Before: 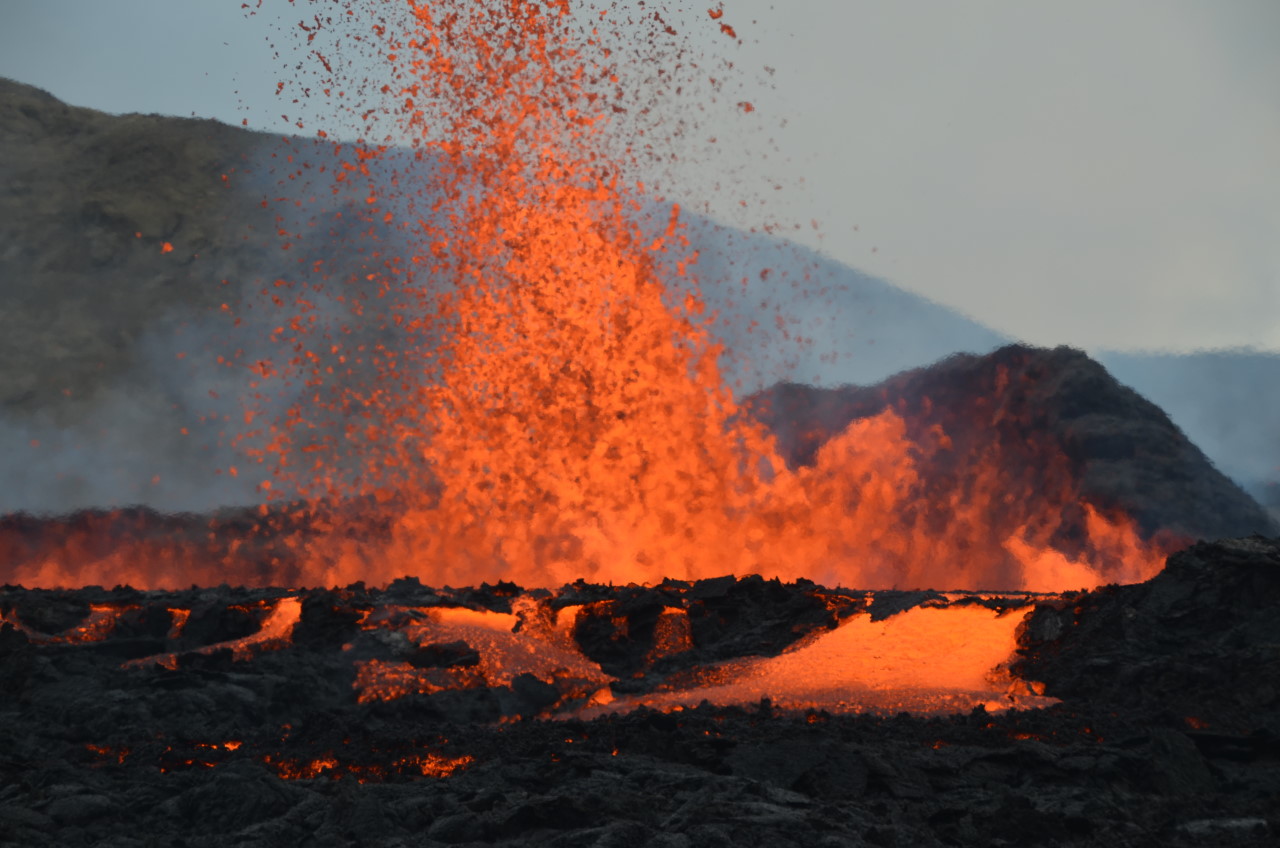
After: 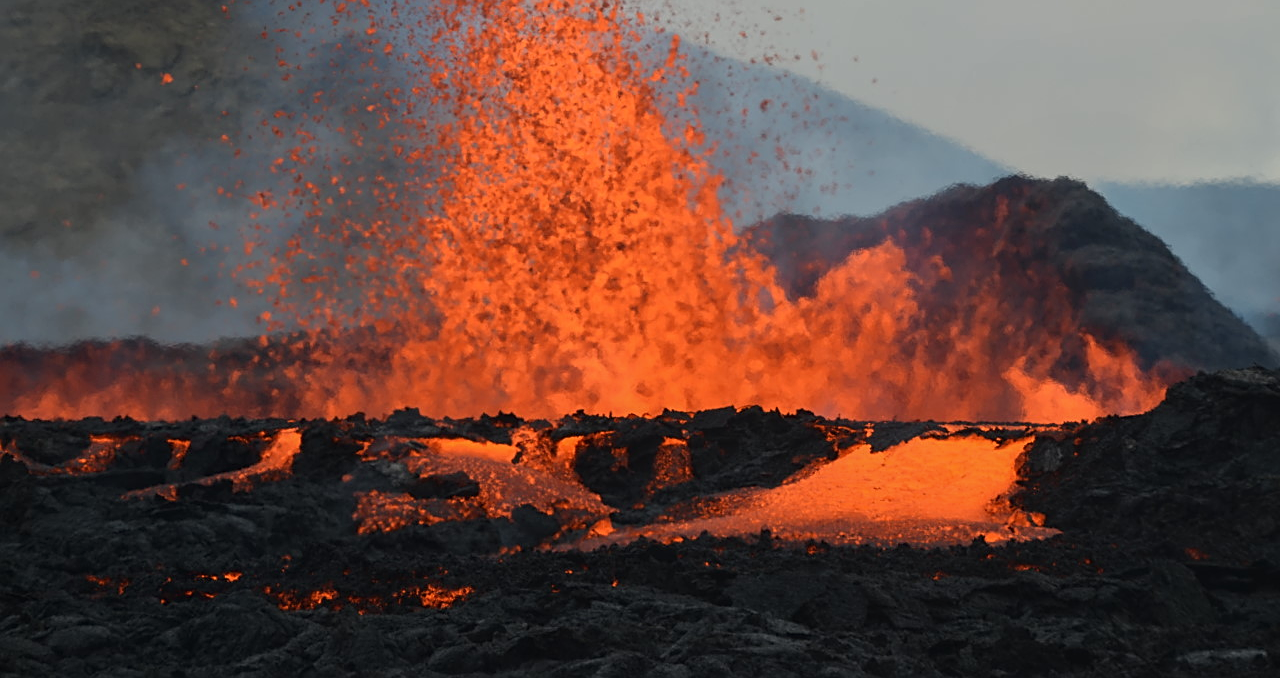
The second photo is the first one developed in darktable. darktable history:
local contrast: detail 110%
bloom: threshold 82.5%, strength 16.25%
crop and rotate: top 19.998%
sharpen: on, module defaults
